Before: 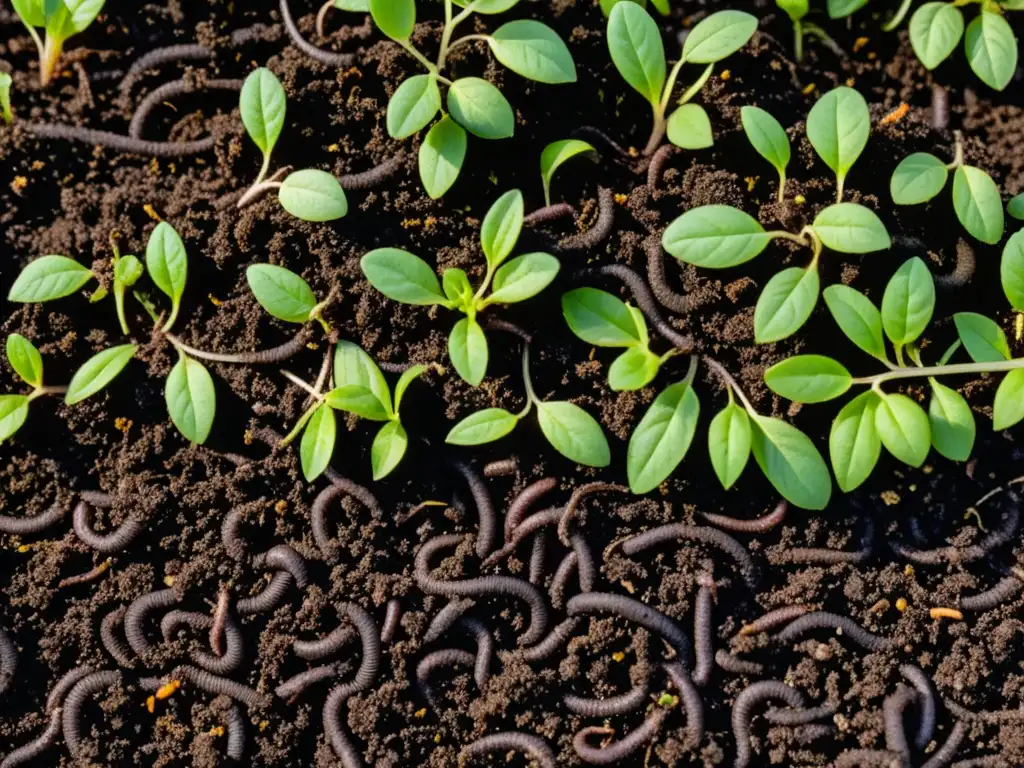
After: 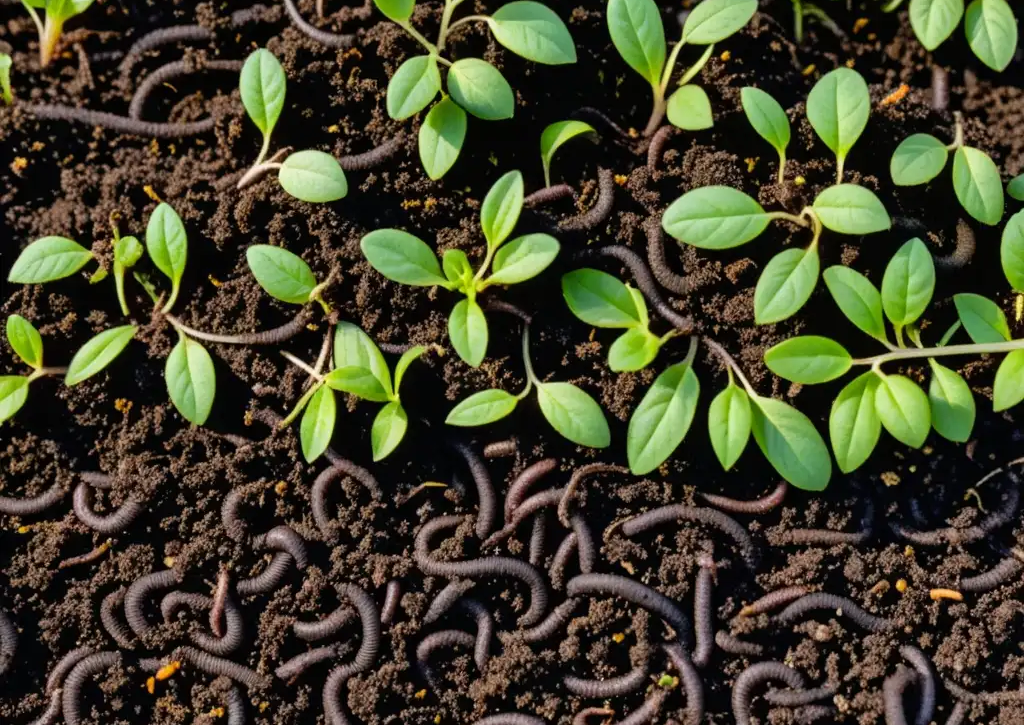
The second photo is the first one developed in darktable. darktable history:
crop and rotate: top 2.481%, bottom 3.105%
